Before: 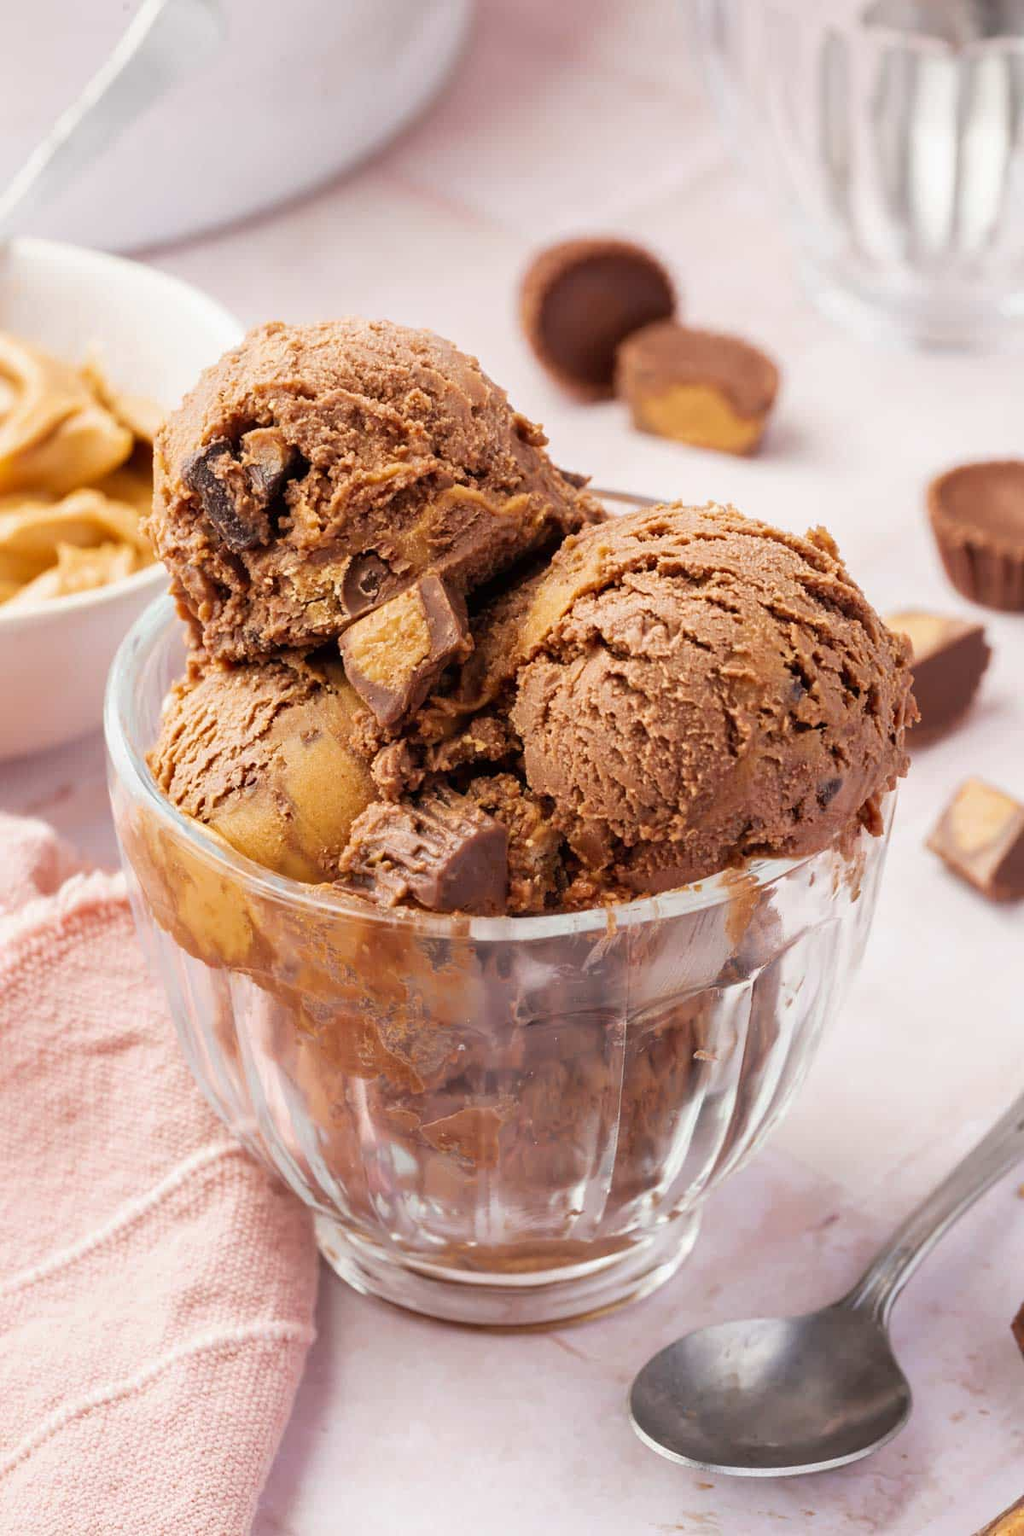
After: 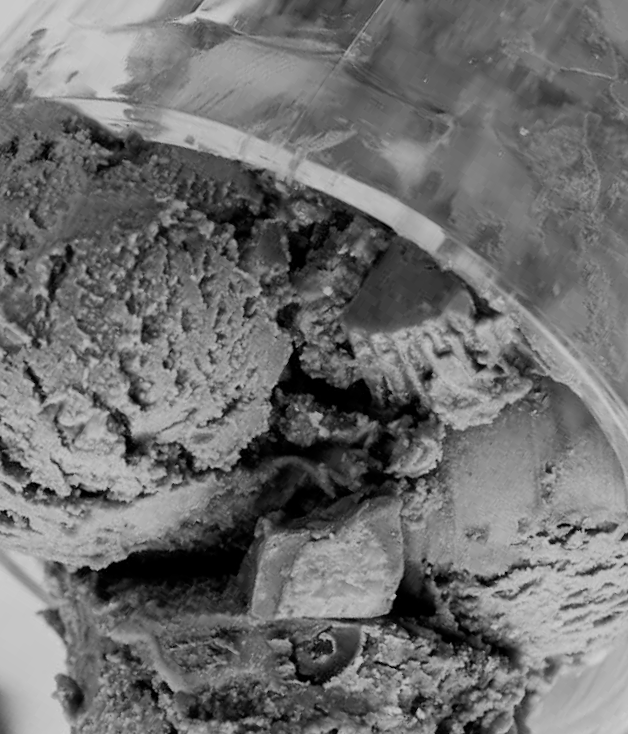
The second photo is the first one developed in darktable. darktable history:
crop and rotate: angle 147.48°, left 9.115%, top 15.63%, right 4.493%, bottom 17.045%
color calibration: output gray [0.31, 0.36, 0.33, 0], x 0.37, y 0.382, temperature 4317.56 K
filmic rgb: middle gray luminance 18.43%, black relative exposure -11.13 EV, white relative exposure 3.71 EV, threshold 3.03 EV, target black luminance 0%, hardness 5.86, latitude 56.85%, contrast 0.964, shadows ↔ highlights balance 49.28%, preserve chrominance no, color science v5 (2021), contrast in shadows safe, contrast in highlights safe, enable highlight reconstruction true
tone equalizer: edges refinement/feathering 500, mask exposure compensation -1.57 EV, preserve details no
